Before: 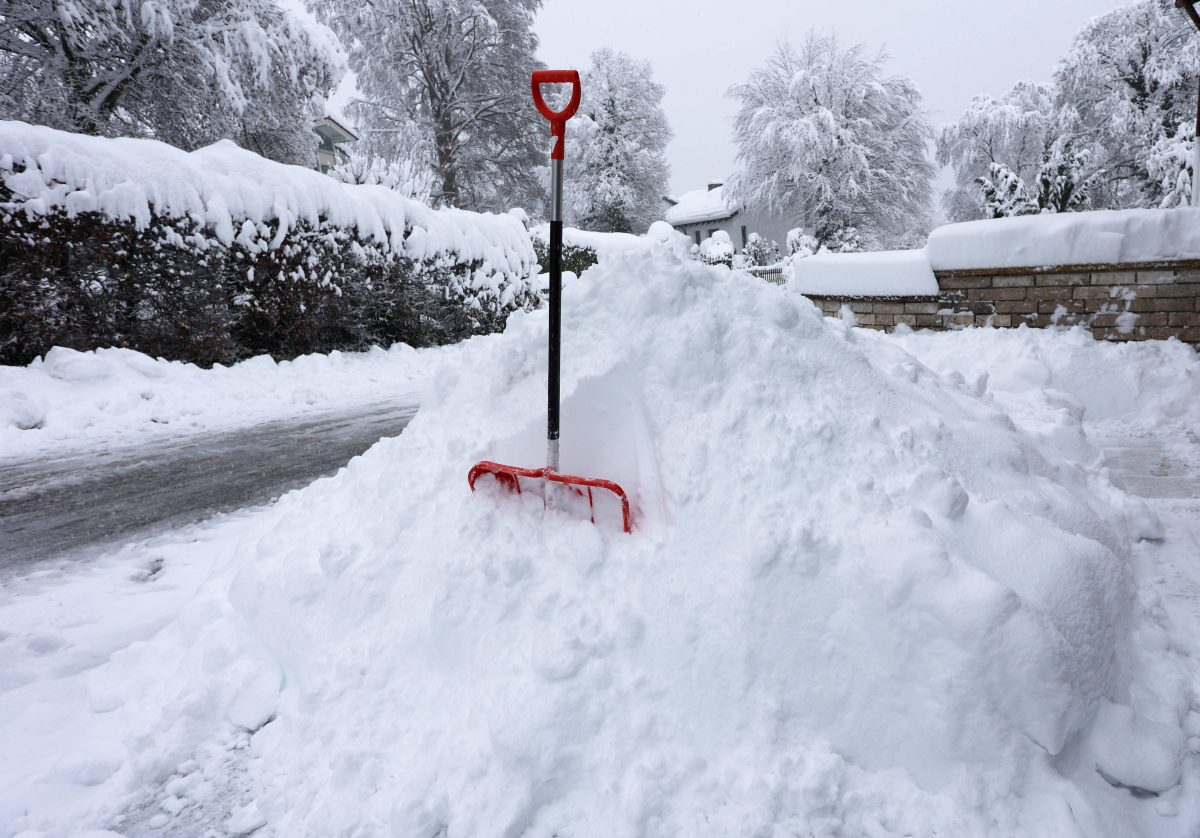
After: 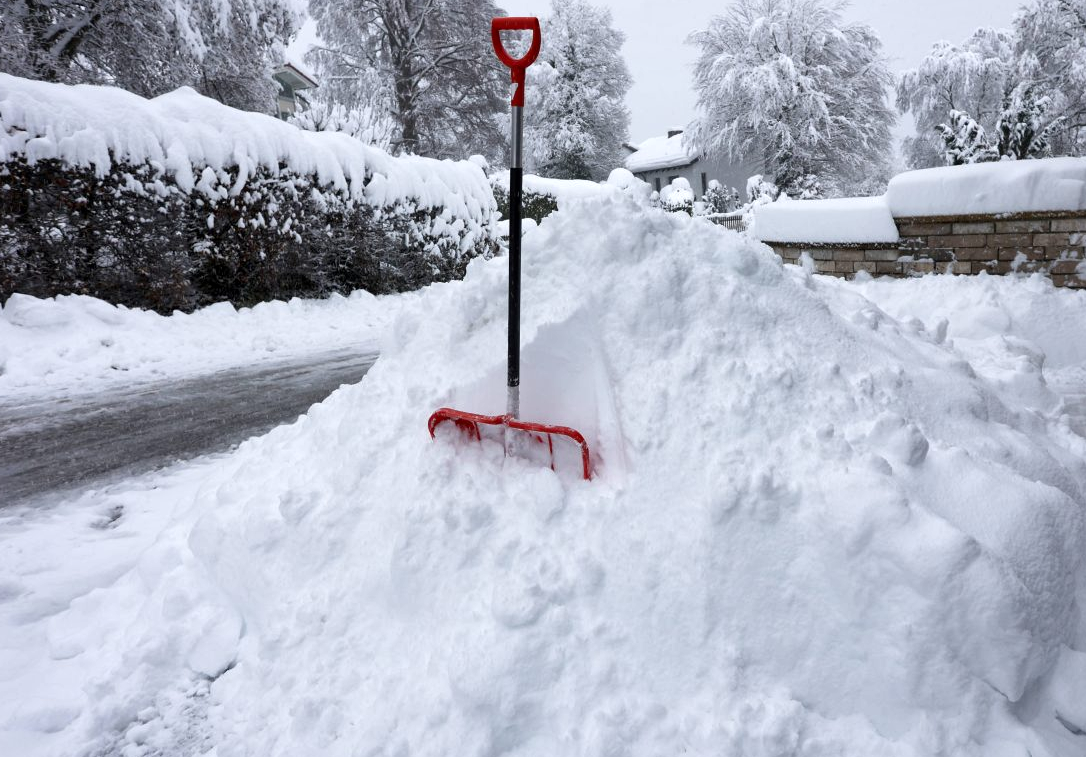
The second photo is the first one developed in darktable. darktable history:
local contrast: mode bilateral grid, contrast 20, coarseness 51, detail 144%, midtone range 0.2
crop: left 3.372%, top 6.424%, right 6.077%, bottom 3.212%
